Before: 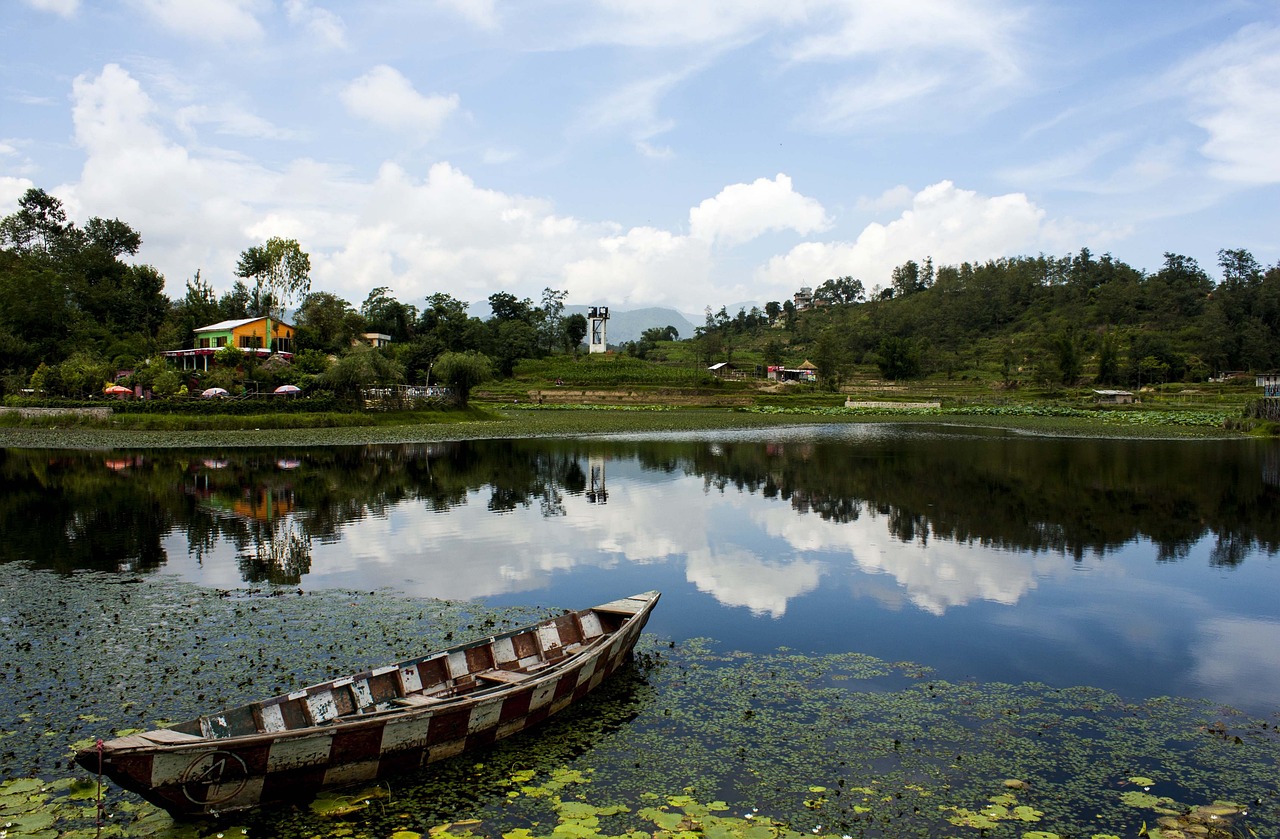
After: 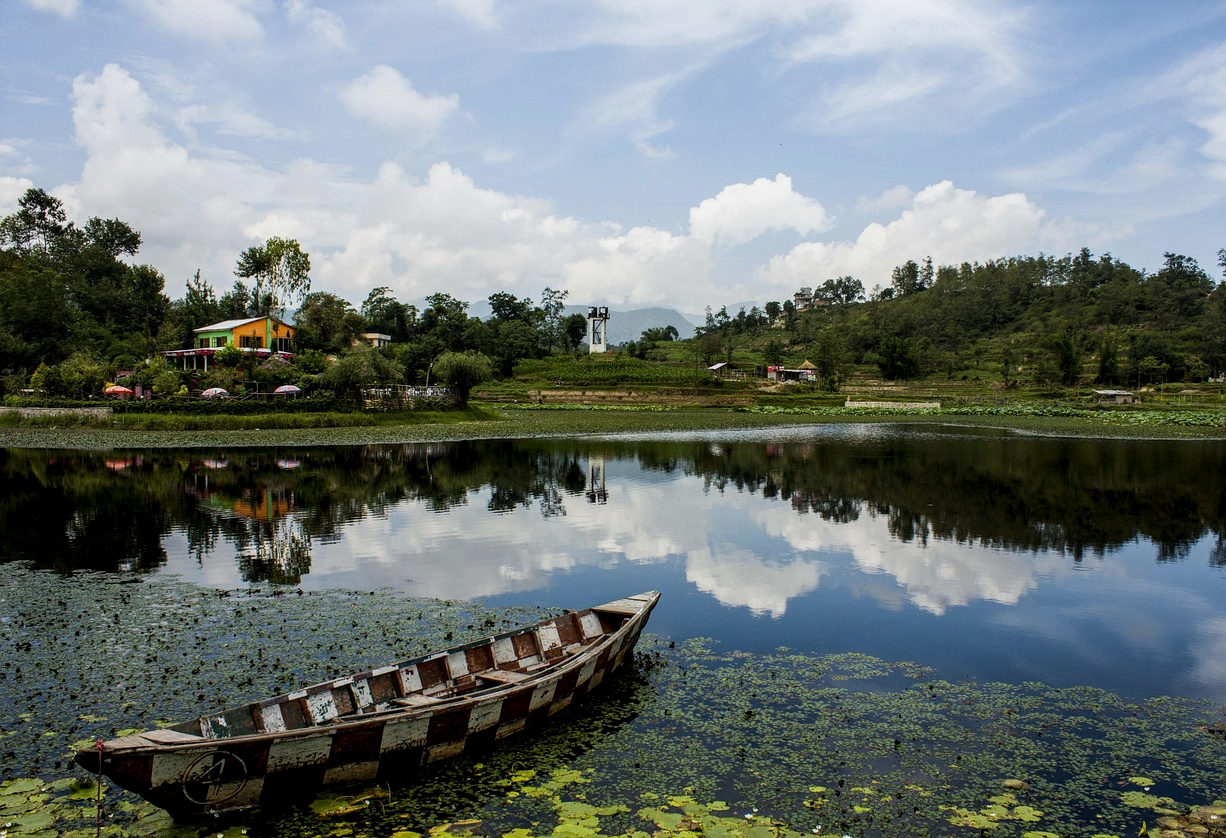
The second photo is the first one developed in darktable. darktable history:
exposure: black level correction 0.002, exposure -0.198 EV, compensate exposure bias true, compensate highlight preservation false
local contrast: on, module defaults
crop: right 4.214%, bottom 0.035%
